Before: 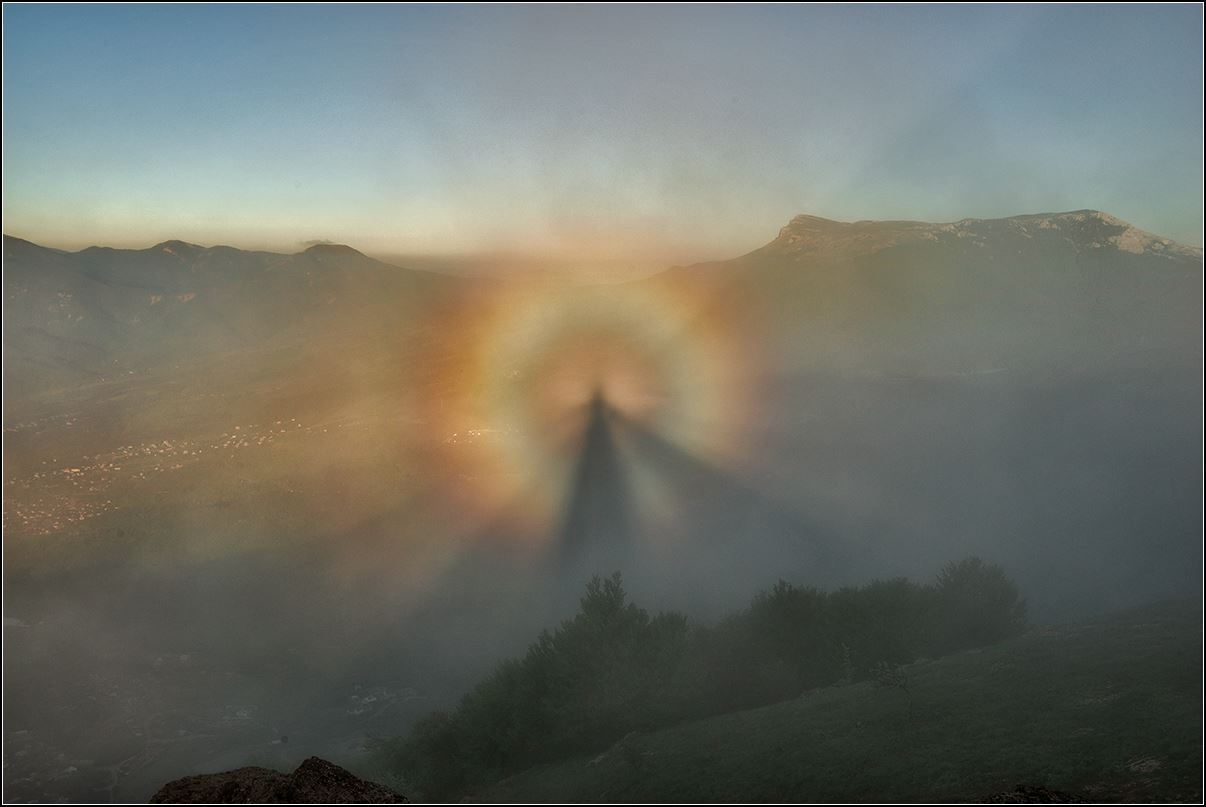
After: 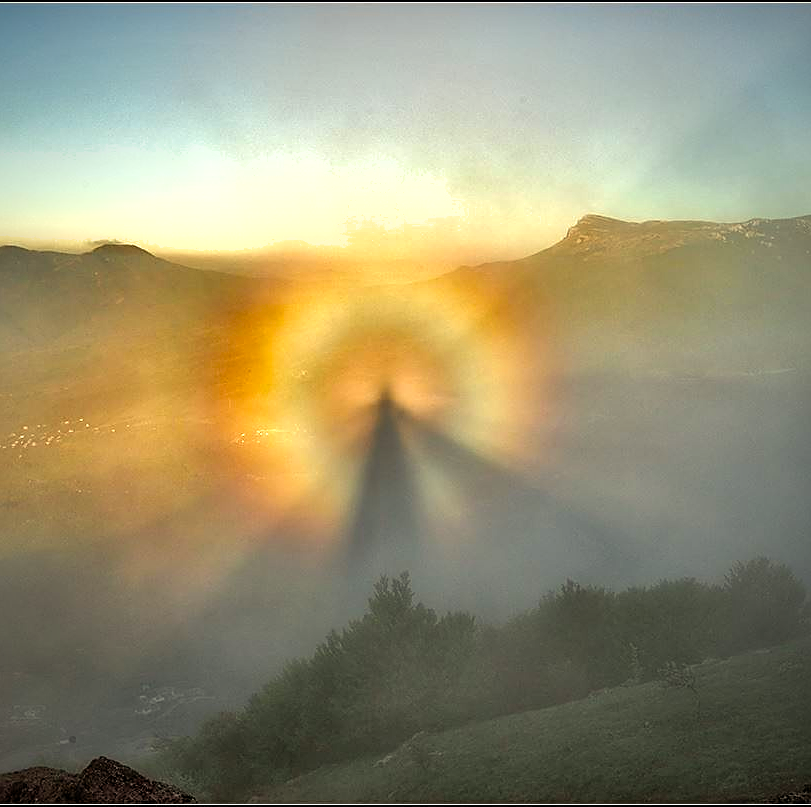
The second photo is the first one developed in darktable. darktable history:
crop and rotate: left 17.584%, right 15.091%
tone equalizer: on, module defaults
exposure: black level correction 0, exposure 1 EV, compensate highlight preservation false
sharpen: on, module defaults
shadows and highlights: low approximation 0.01, soften with gaussian
color balance rgb: power › luminance -3.753%, power › chroma 0.559%, power › hue 42.63°, highlights gain › luminance 5.564%, highlights gain › chroma 2.577%, highlights gain › hue 87.77°, linear chroma grading › global chroma -15.057%, perceptual saturation grading › global saturation 35.858%, global vibrance 14.693%
color calibration: illuminant same as pipeline (D50), adaptation none (bypass), x 0.331, y 0.334, temperature 5008.35 K
vignetting: fall-off start 74.35%, fall-off radius 66.26%, brightness -0.574, saturation 0.002
